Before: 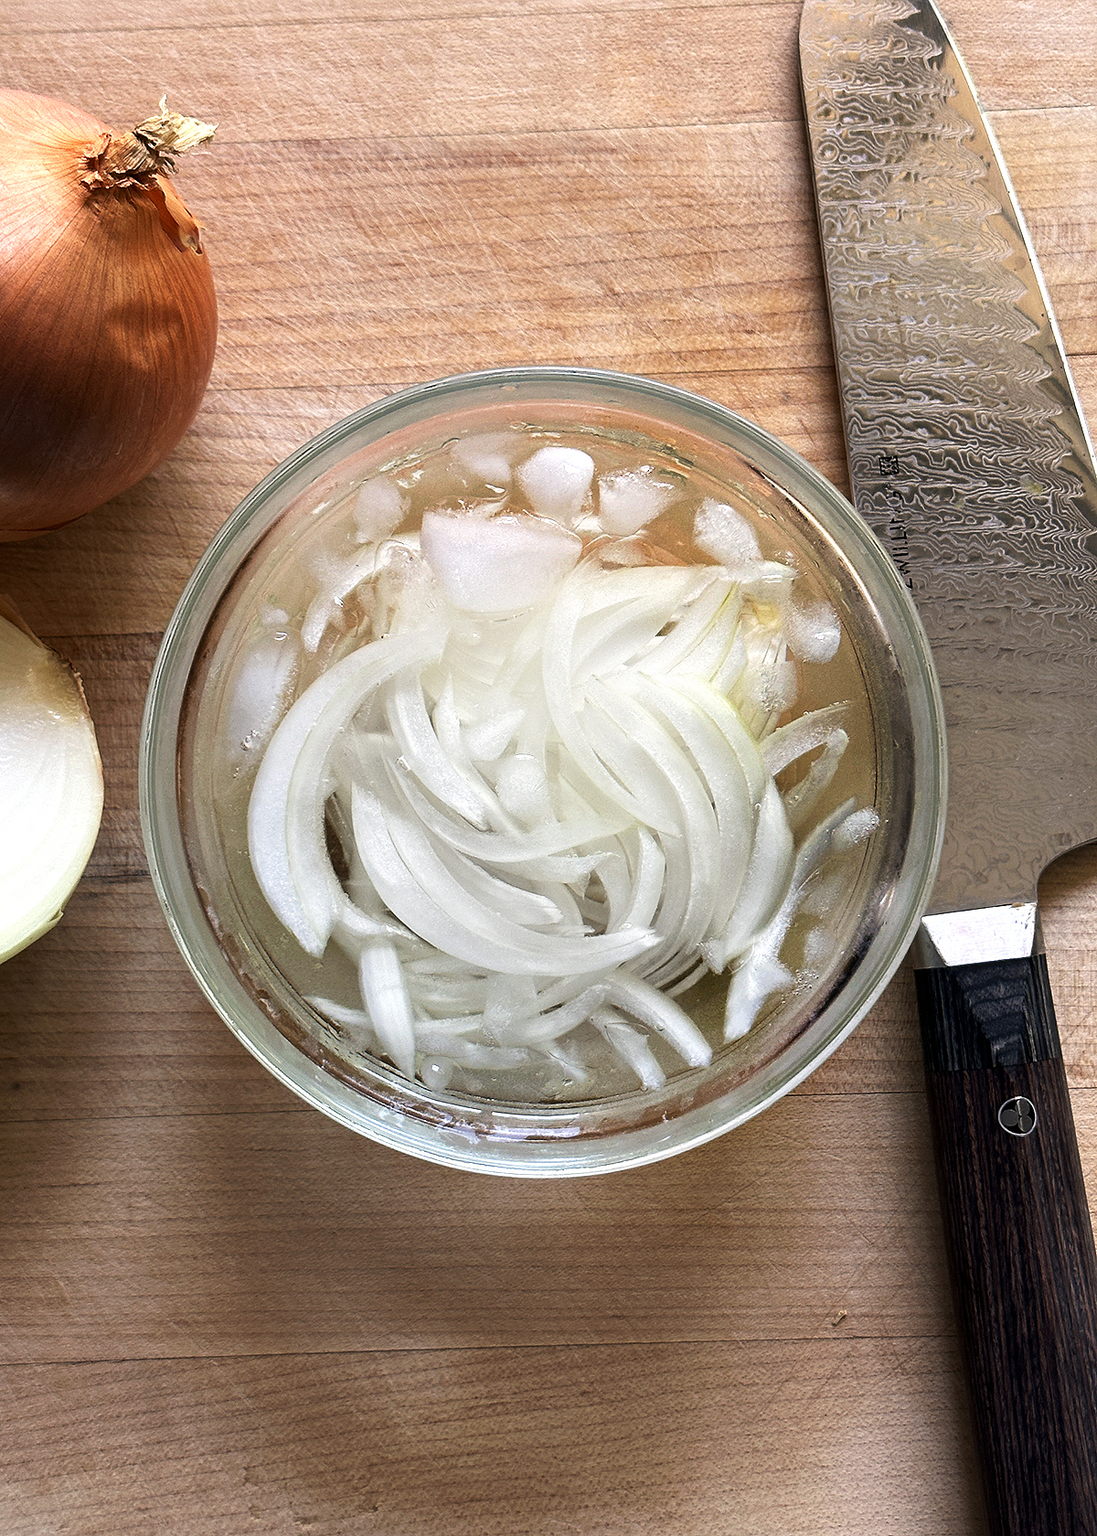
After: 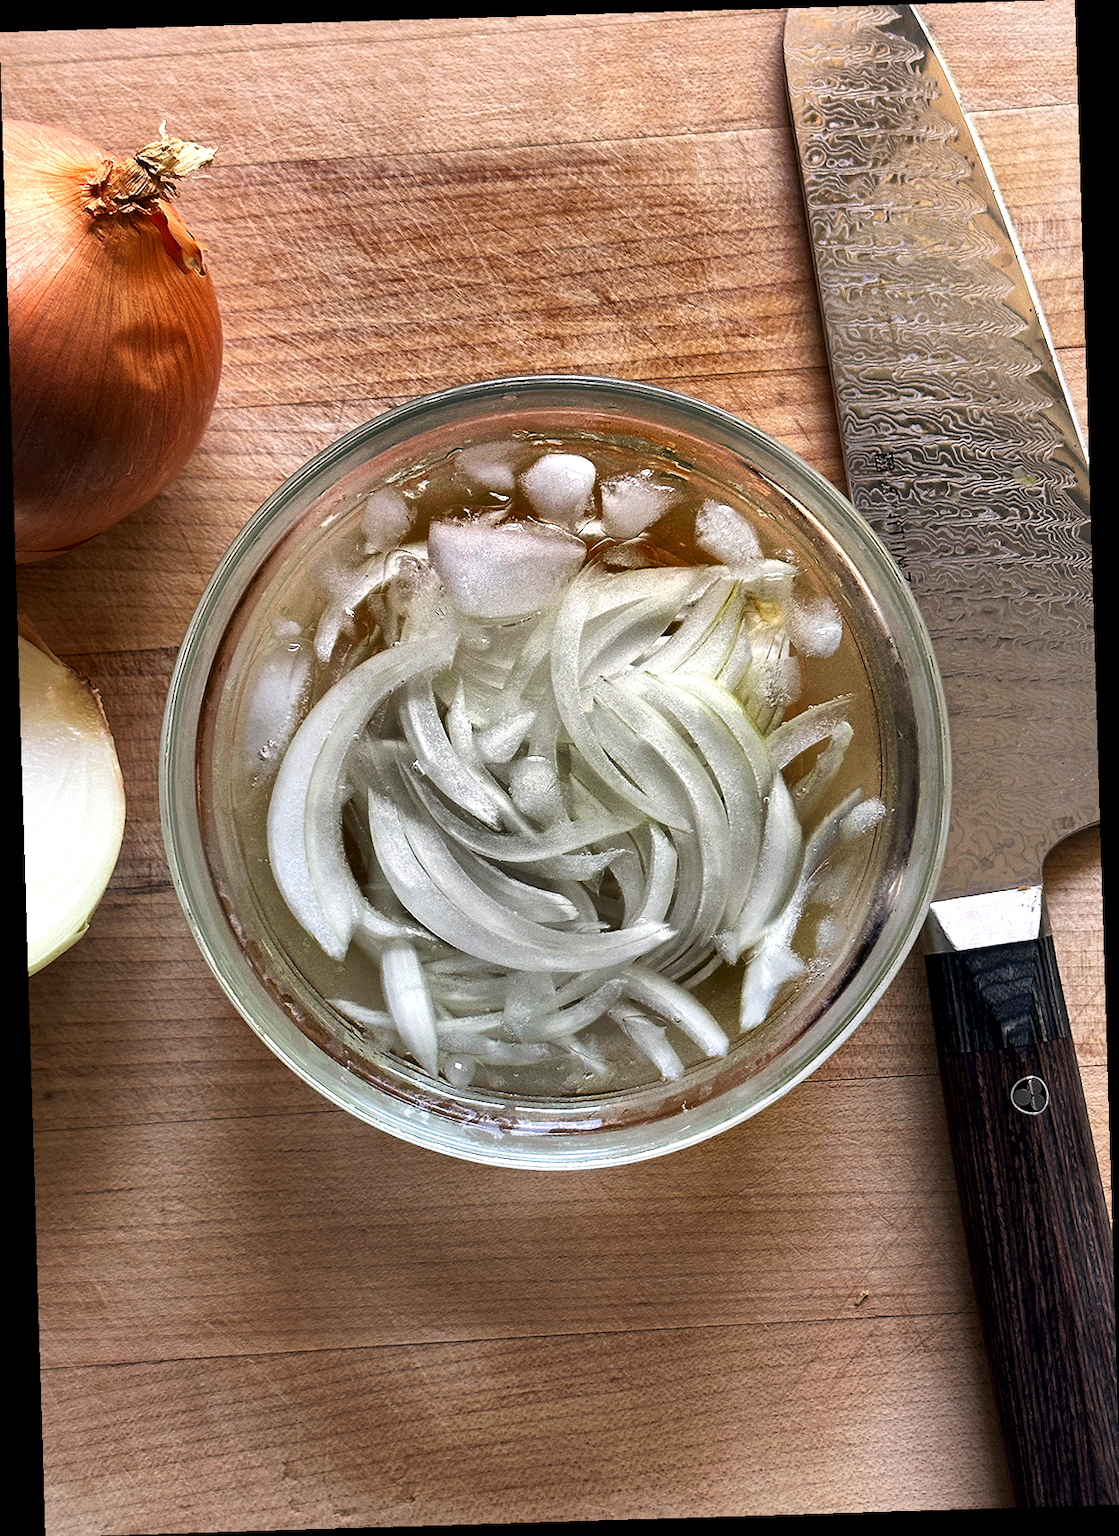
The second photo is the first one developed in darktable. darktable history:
rotate and perspective: rotation -1.75°, automatic cropping off
shadows and highlights: shadows 20.91, highlights -82.73, soften with gaussian
local contrast: mode bilateral grid, contrast 20, coarseness 50, detail 130%, midtone range 0.2
